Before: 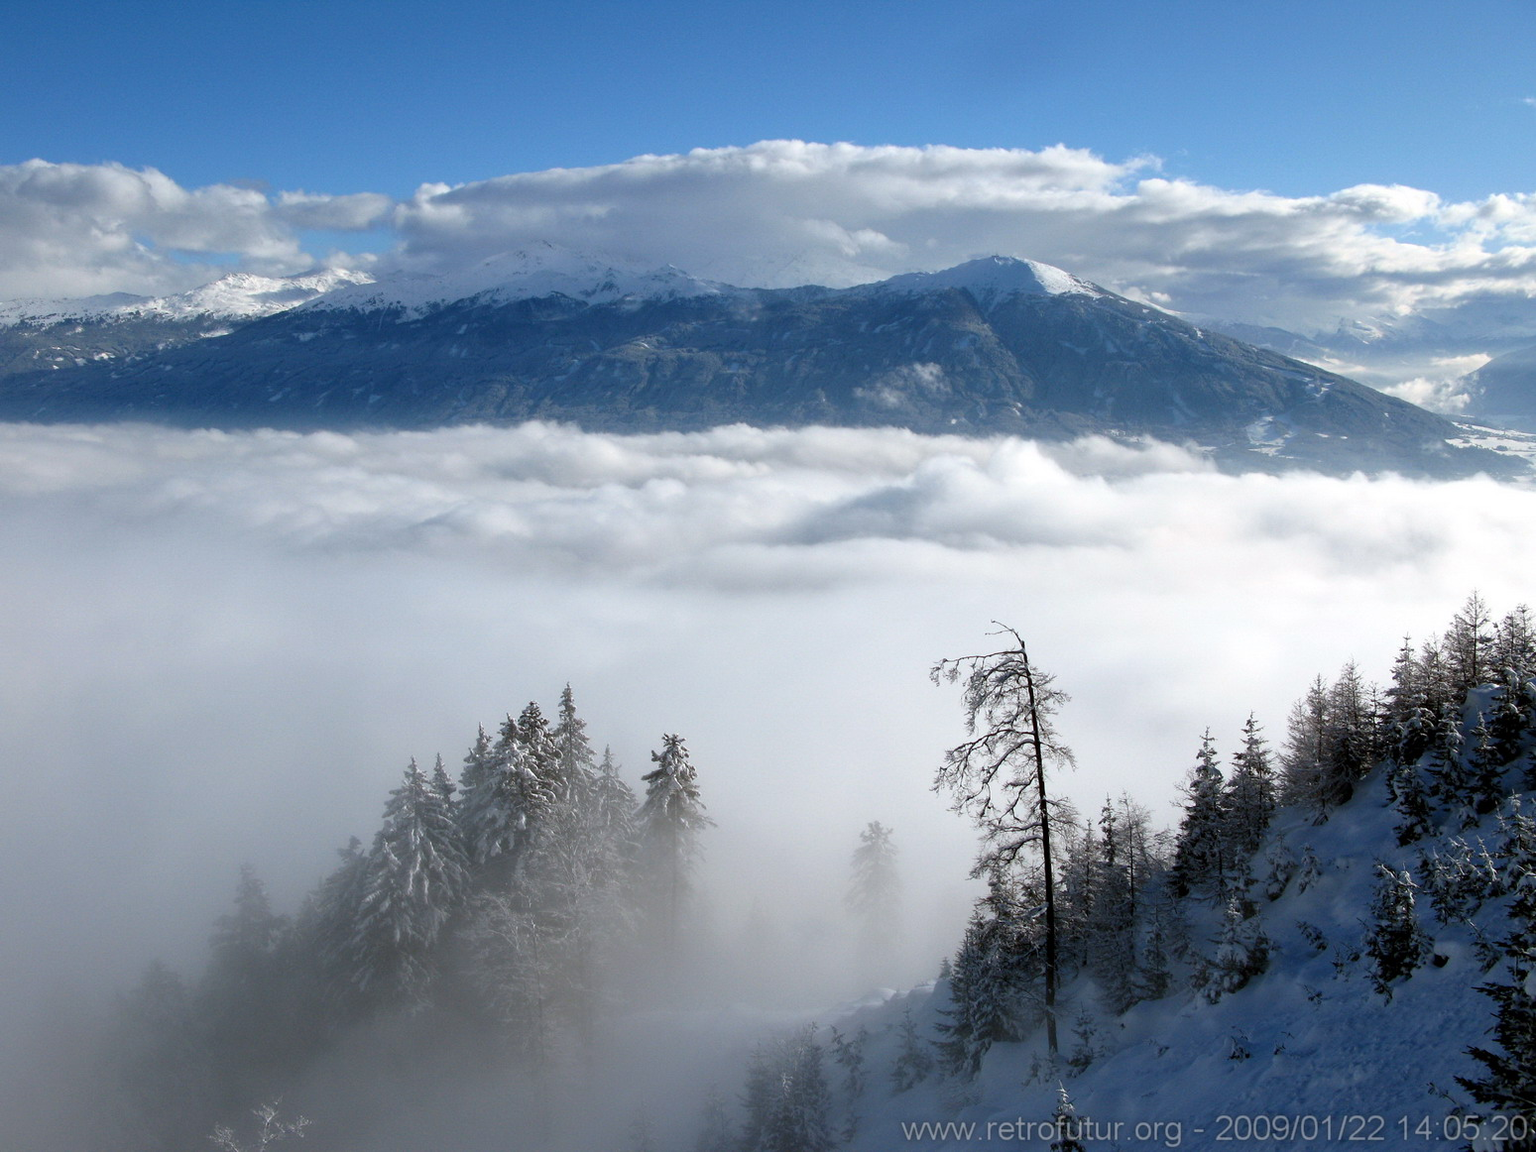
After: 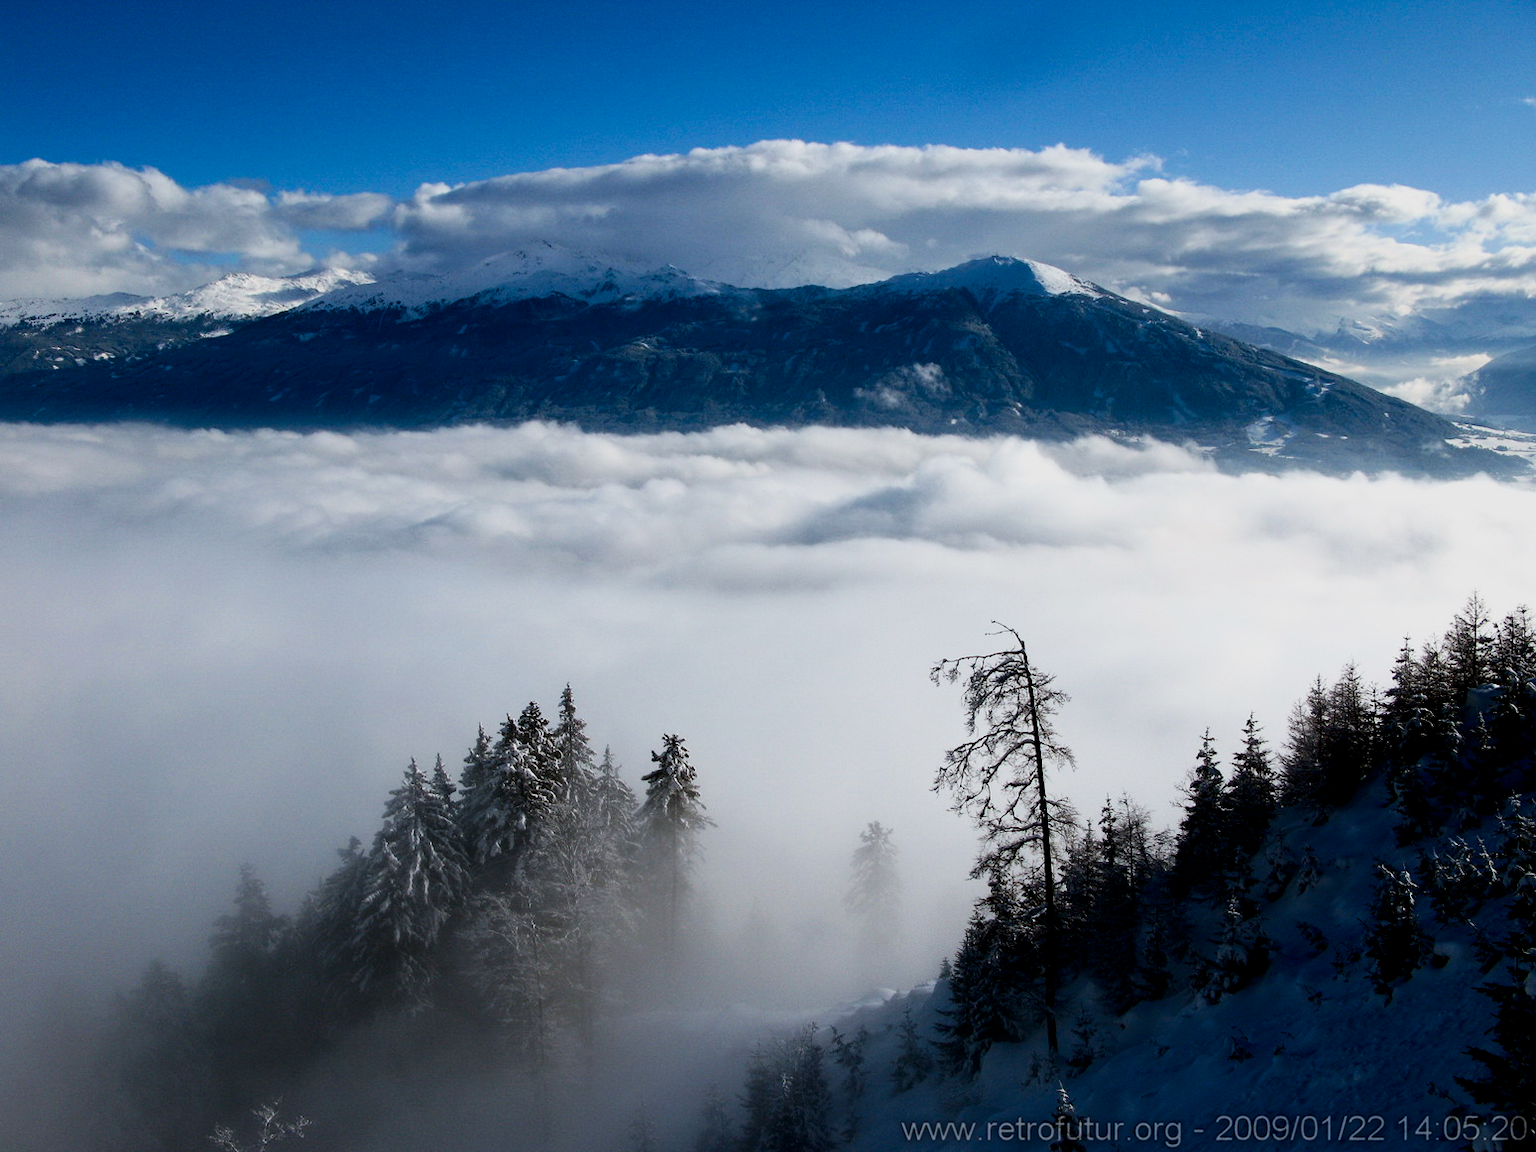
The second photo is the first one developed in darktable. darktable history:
color balance rgb: perceptual saturation grading › global saturation 10%, global vibrance 10%
contrast brightness saturation: contrast 0.1, brightness -0.26, saturation 0.14
filmic rgb: black relative exposure -5 EV, white relative exposure 3.5 EV, hardness 3.19, contrast 1.4, highlights saturation mix -30%
